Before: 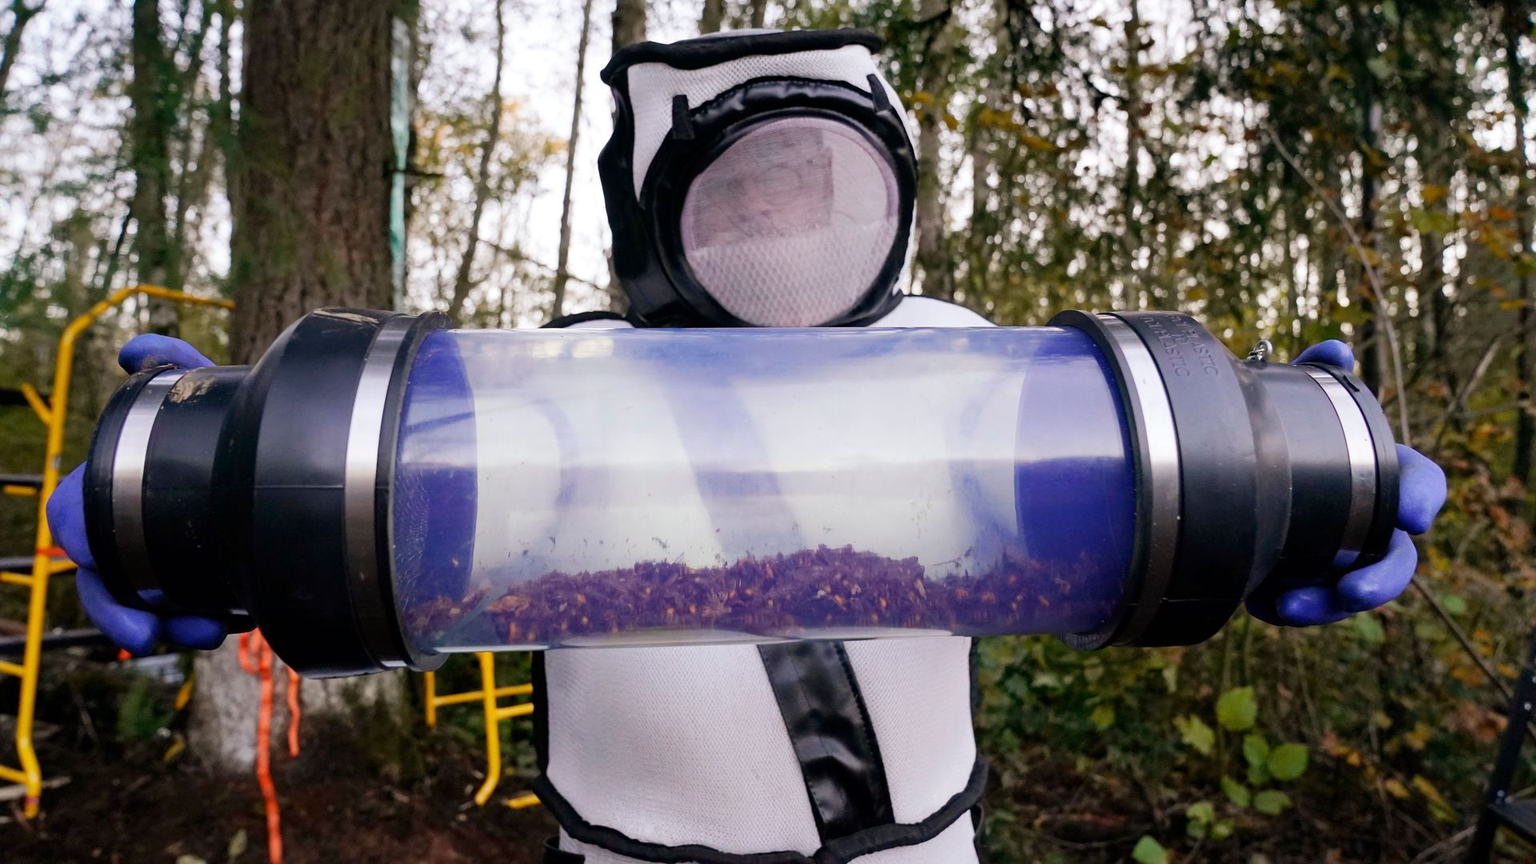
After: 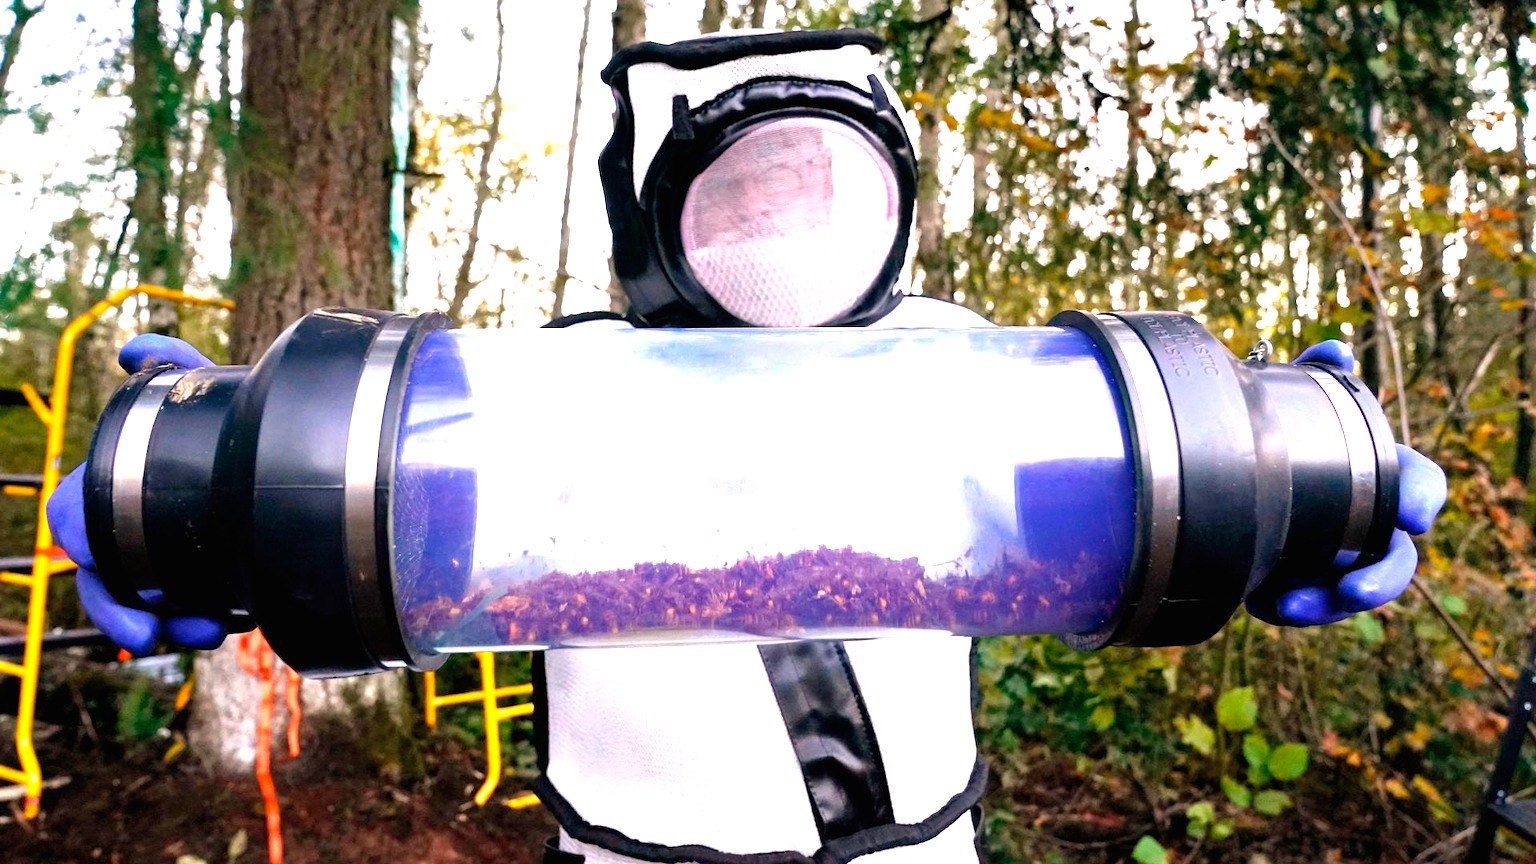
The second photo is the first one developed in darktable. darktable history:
exposure: black level correction 0, exposure 1.515 EV, compensate highlight preservation false
shadows and highlights: shadows 25.89, highlights -26.18, highlights color adjustment 39.15%
